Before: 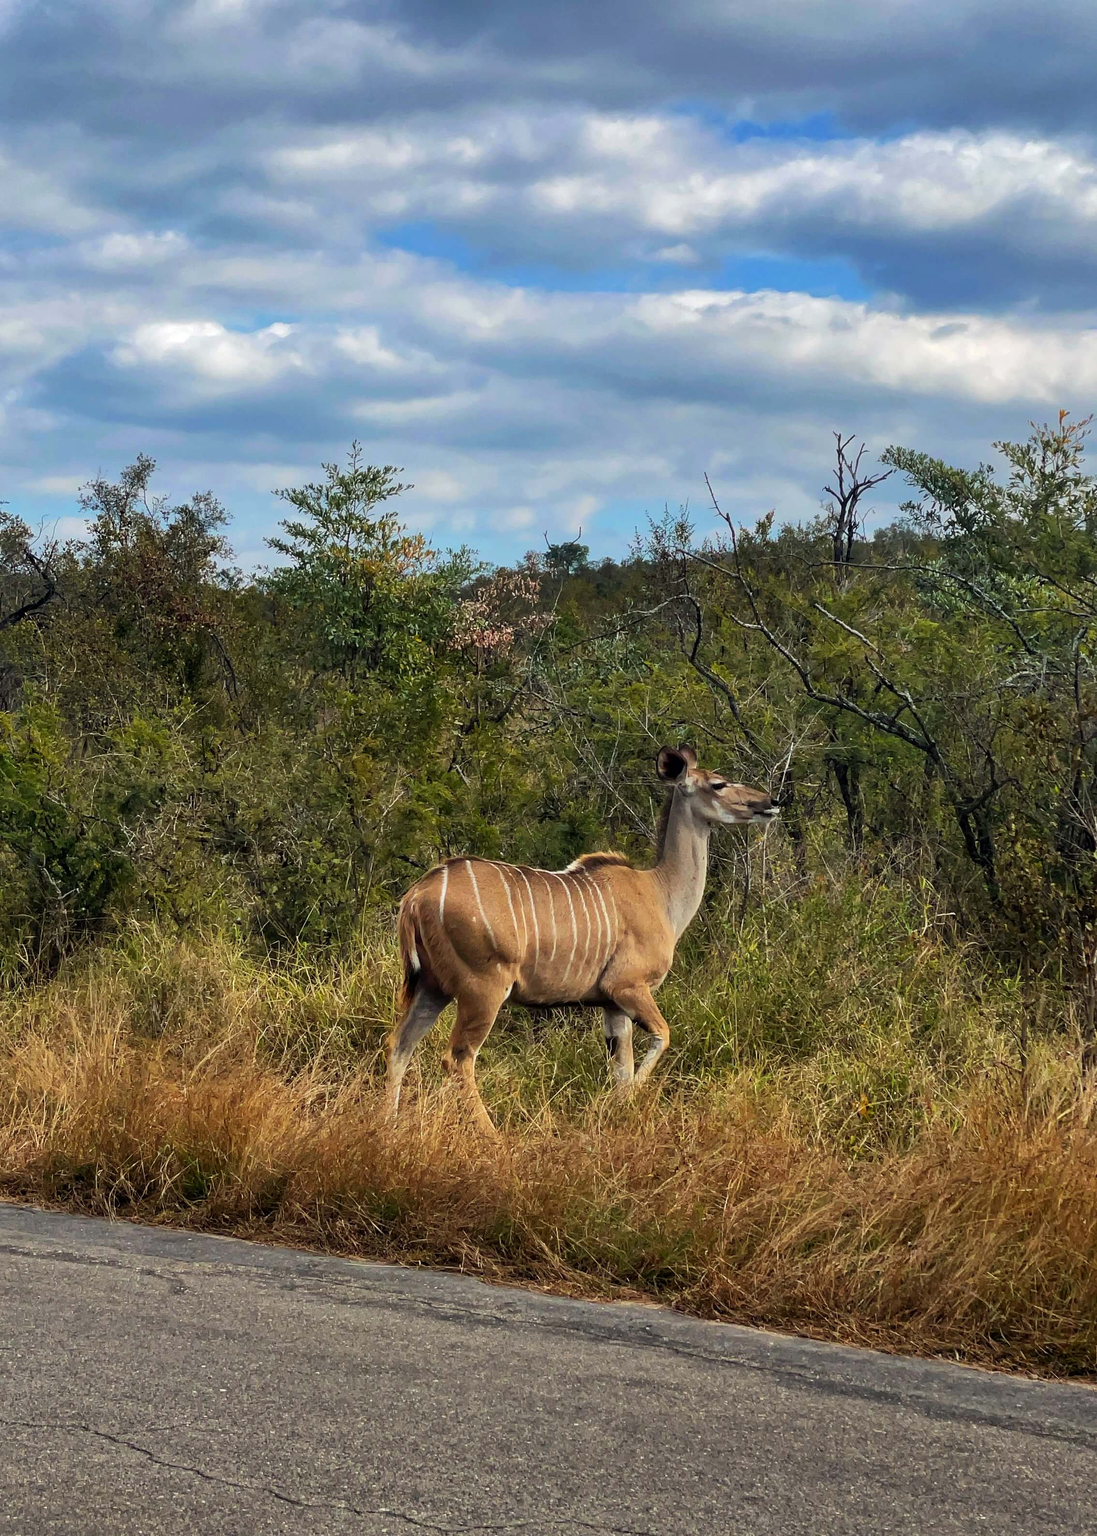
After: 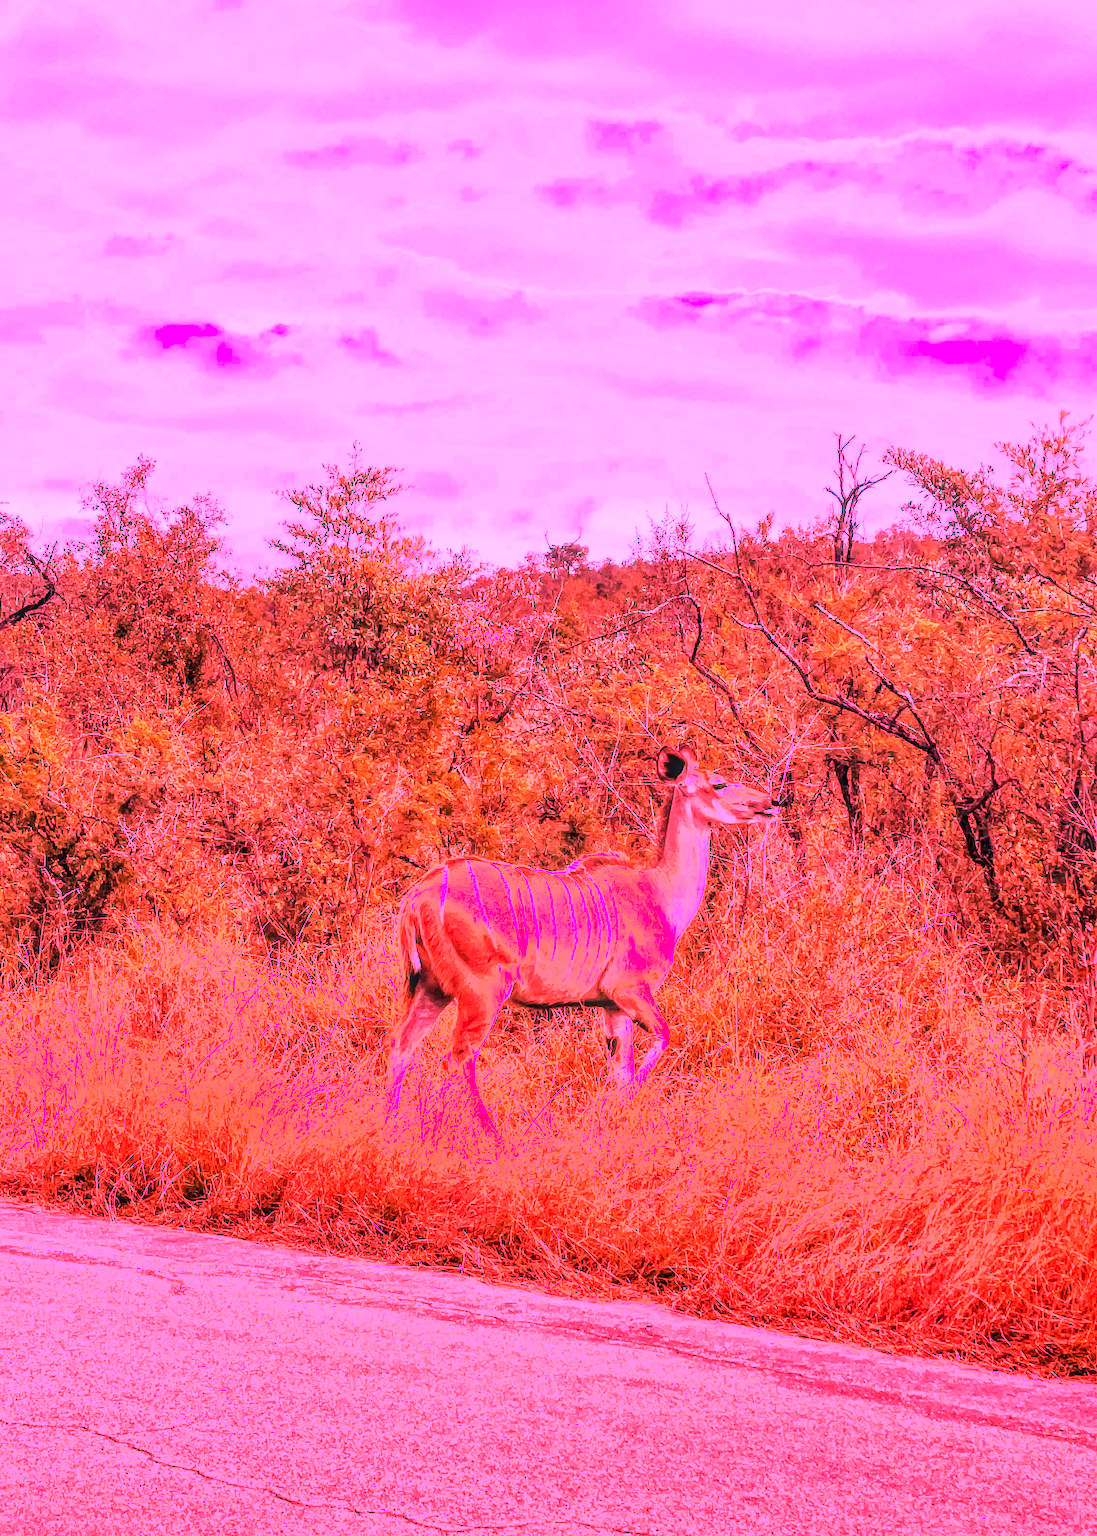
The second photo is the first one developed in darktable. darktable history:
local contrast: highlights 35%, detail 135%
white balance: red 4.26, blue 1.802
